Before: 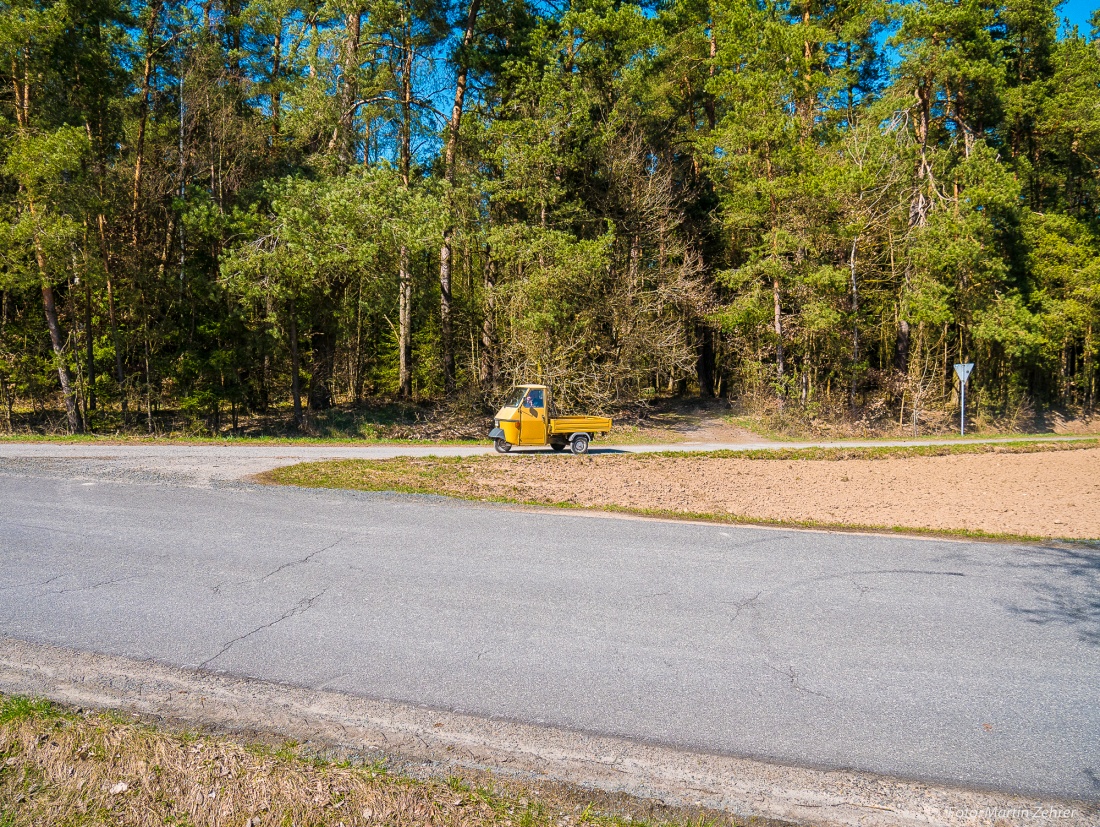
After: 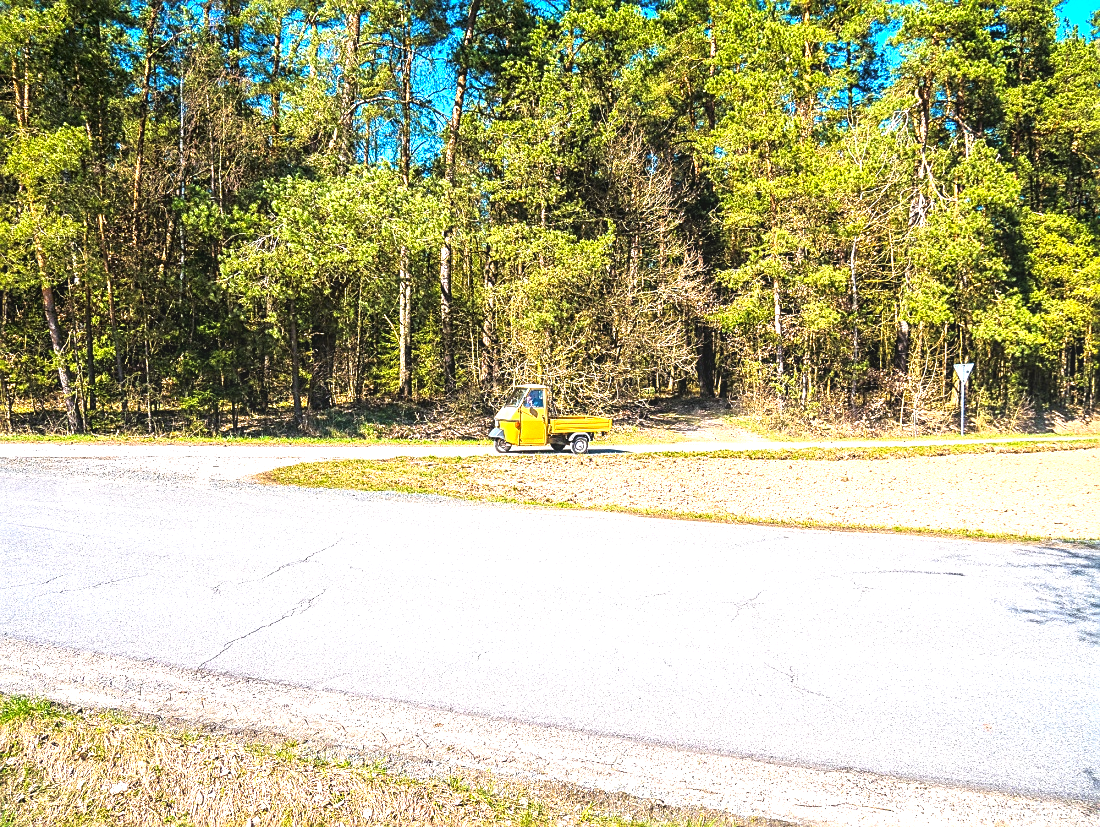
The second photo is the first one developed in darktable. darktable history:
sharpen: on, module defaults
levels: white 99.92%, levels [0.026, 0.507, 0.987]
exposure: black level correction 0, exposure 1.404 EV, compensate exposure bias true, compensate highlight preservation false
local contrast: detail 109%
tone curve: curves: ch0 [(0, 0) (0.003, 0.038) (0.011, 0.035) (0.025, 0.03) (0.044, 0.044) (0.069, 0.062) (0.1, 0.087) (0.136, 0.114) (0.177, 0.15) (0.224, 0.193) (0.277, 0.242) (0.335, 0.299) (0.399, 0.361) (0.468, 0.437) (0.543, 0.521) (0.623, 0.614) (0.709, 0.717) (0.801, 0.817) (0.898, 0.913) (1, 1)], color space Lab, linked channels, preserve colors none
